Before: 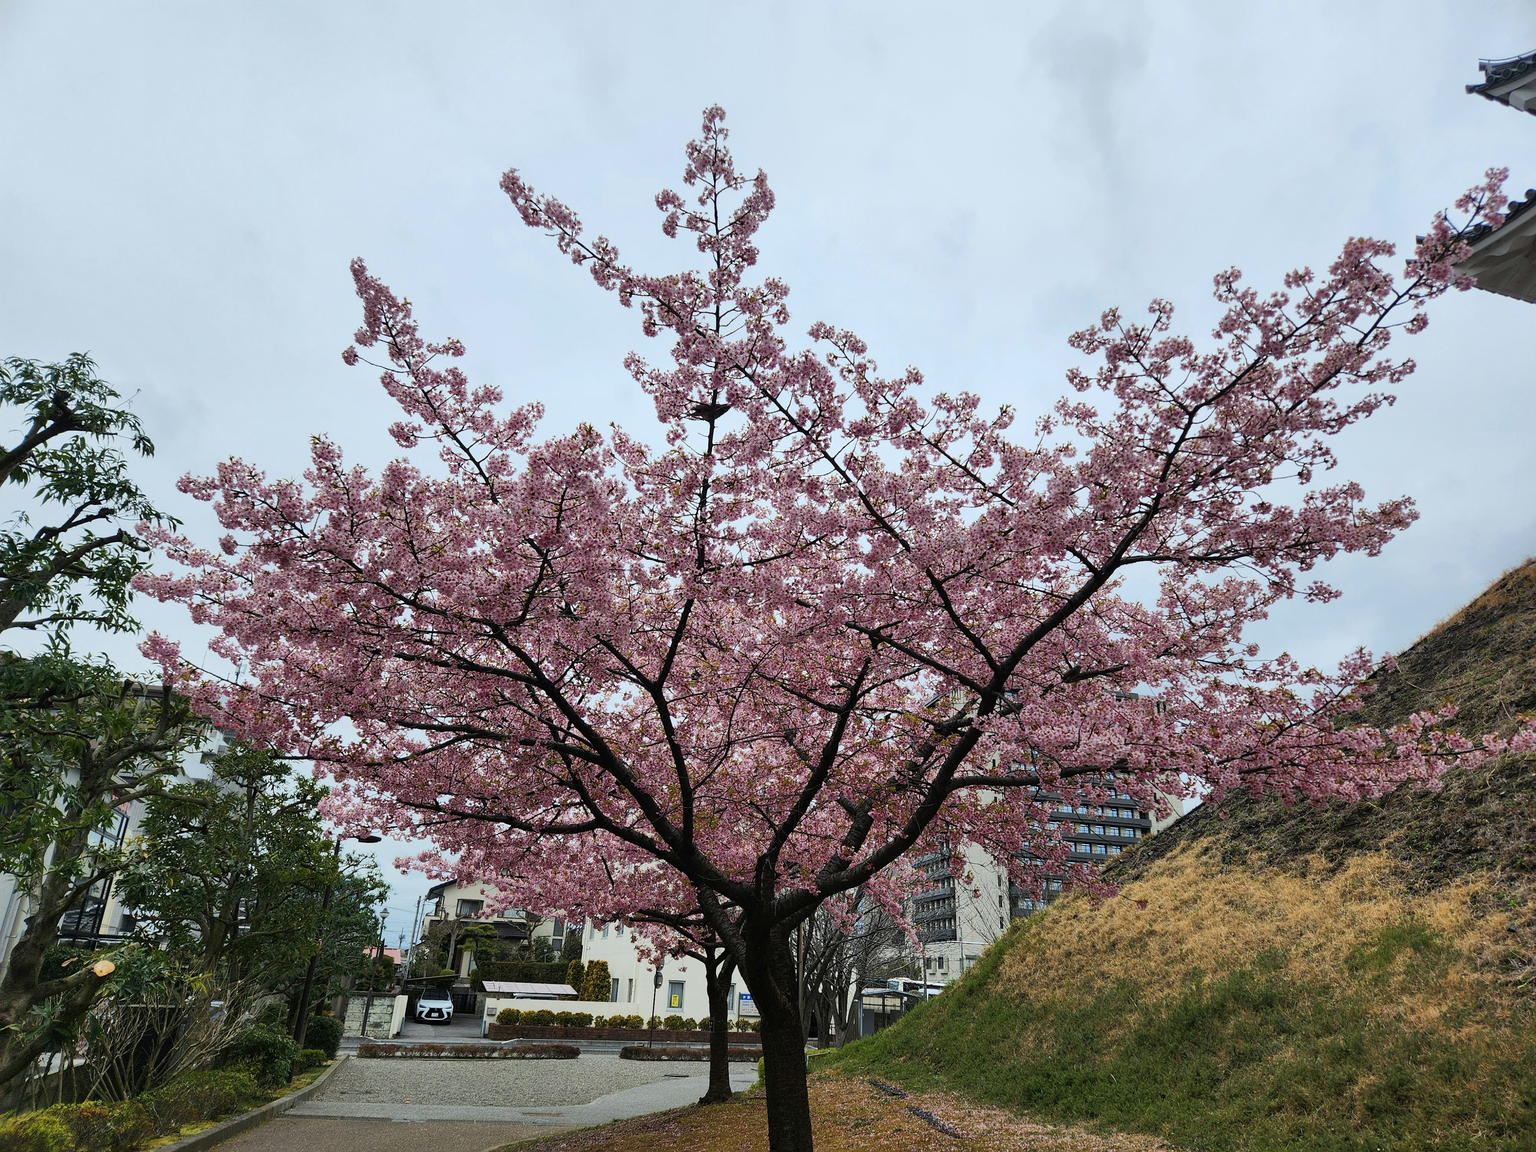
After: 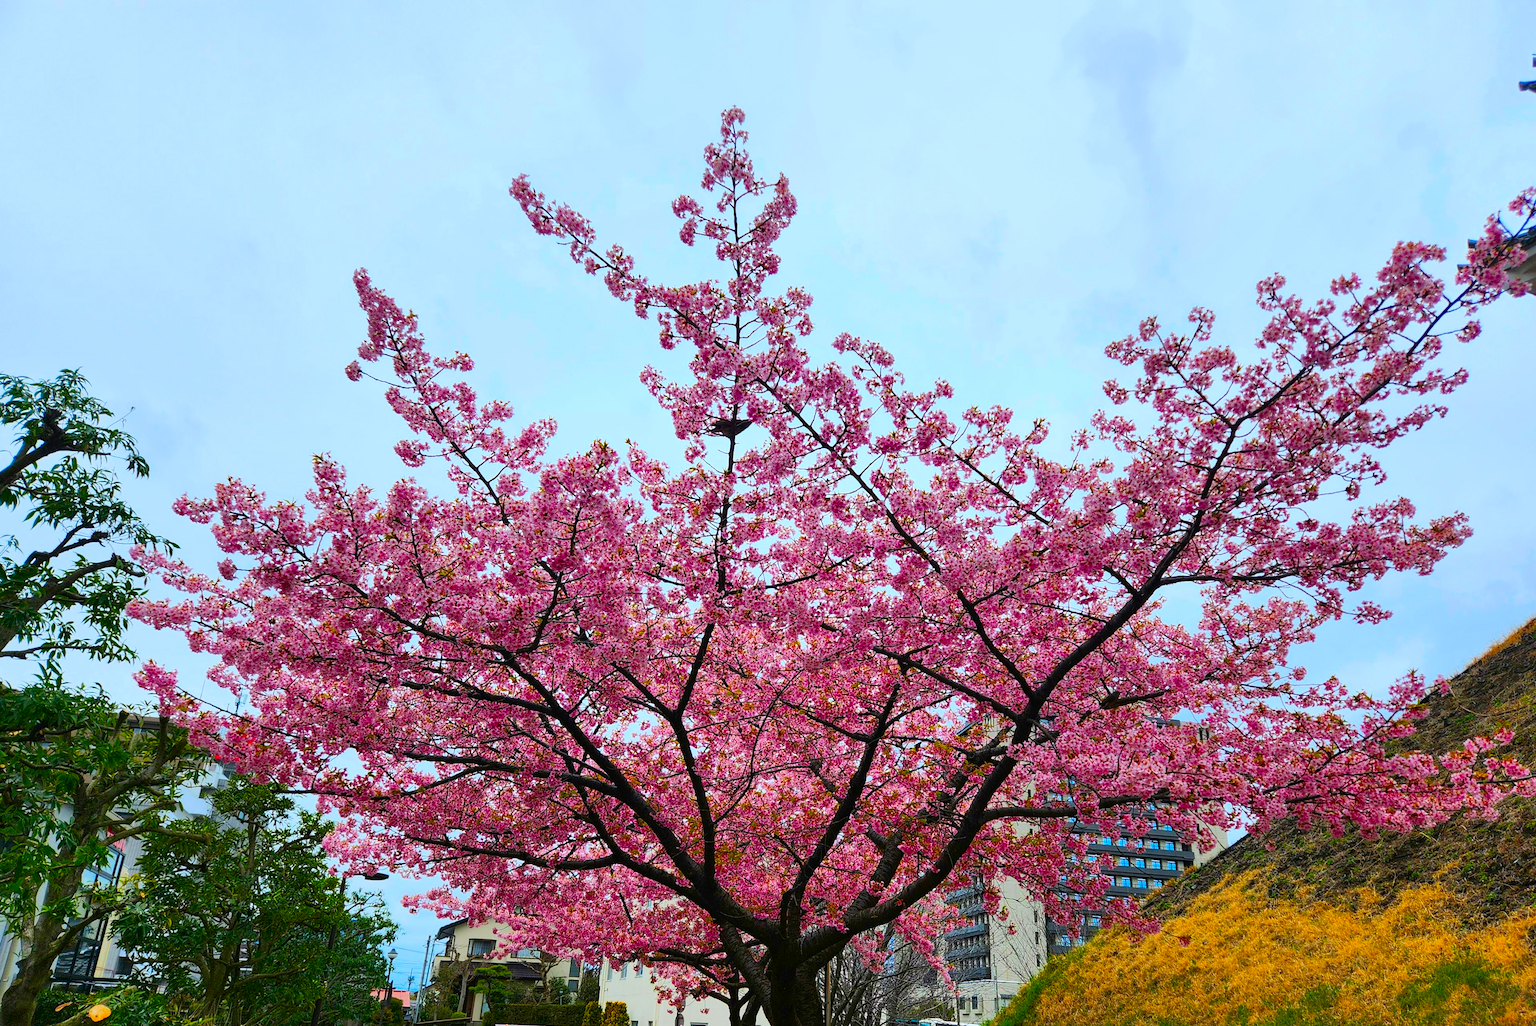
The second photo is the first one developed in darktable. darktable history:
color correction: highlights a* 1.64, highlights b* -1.85, saturation 2.47
exposure: exposure 0.076 EV, compensate highlight preservation false
crop and rotate: angle 0.3°, left 0.406%, right 3.317%, bottom 14.185%
